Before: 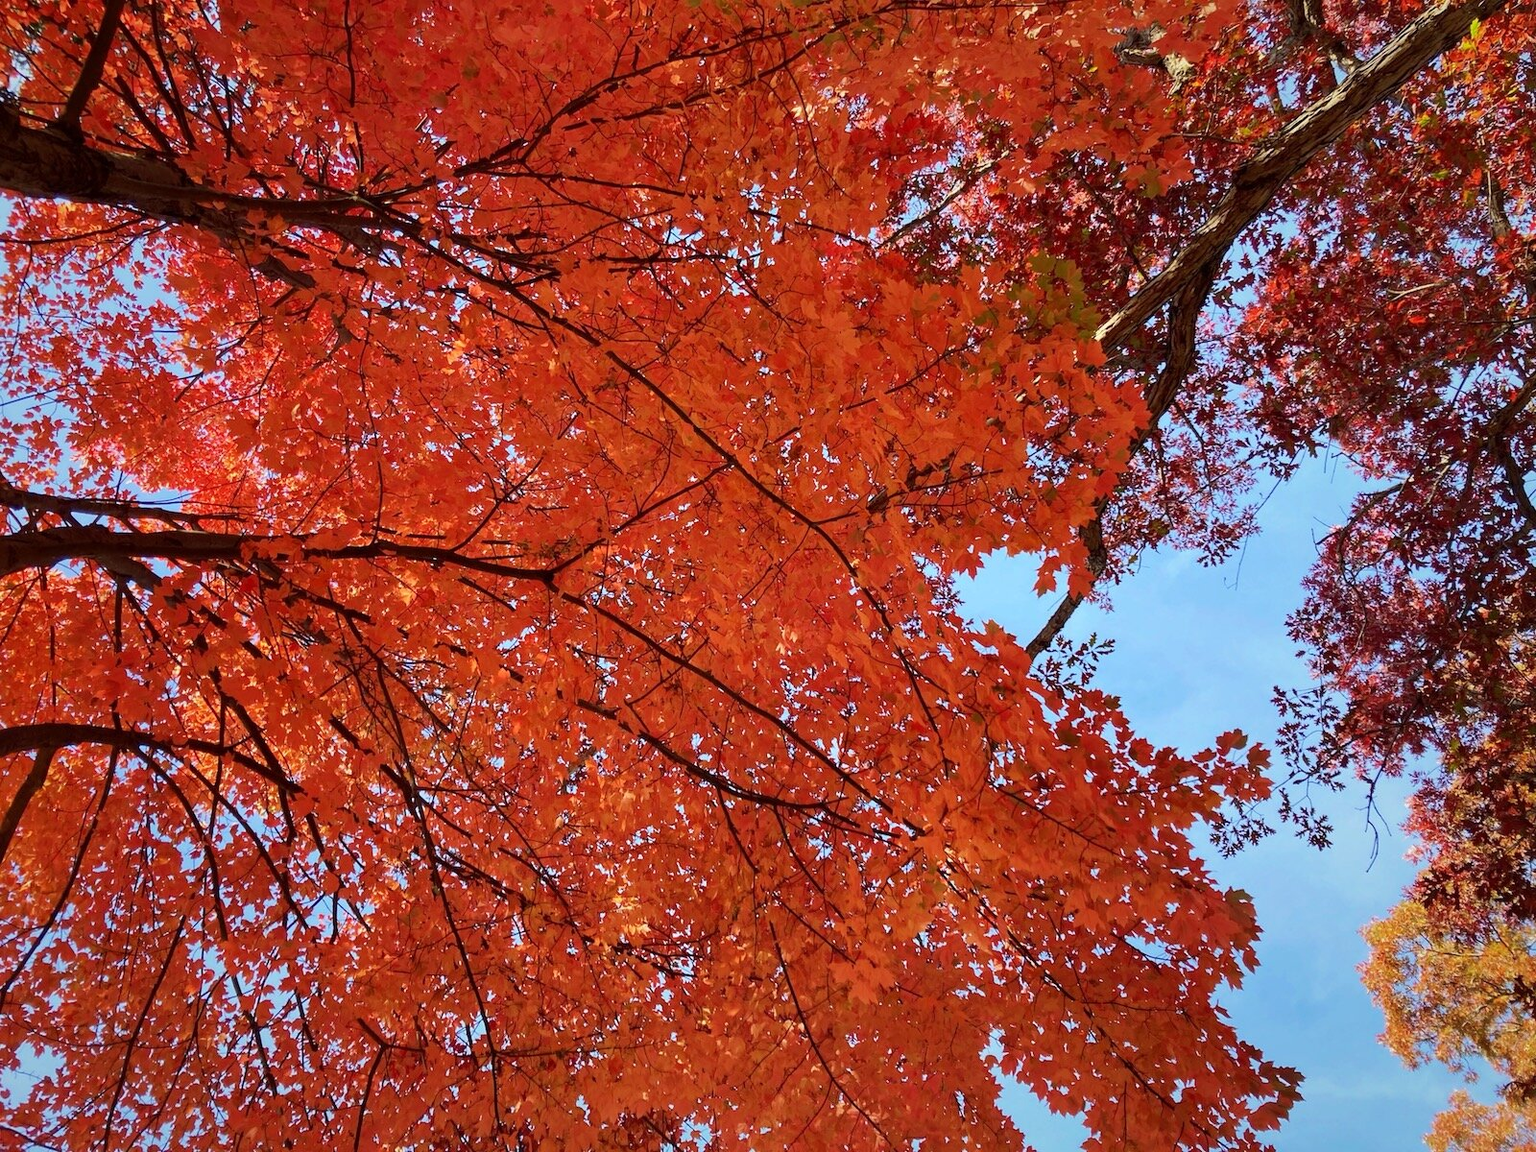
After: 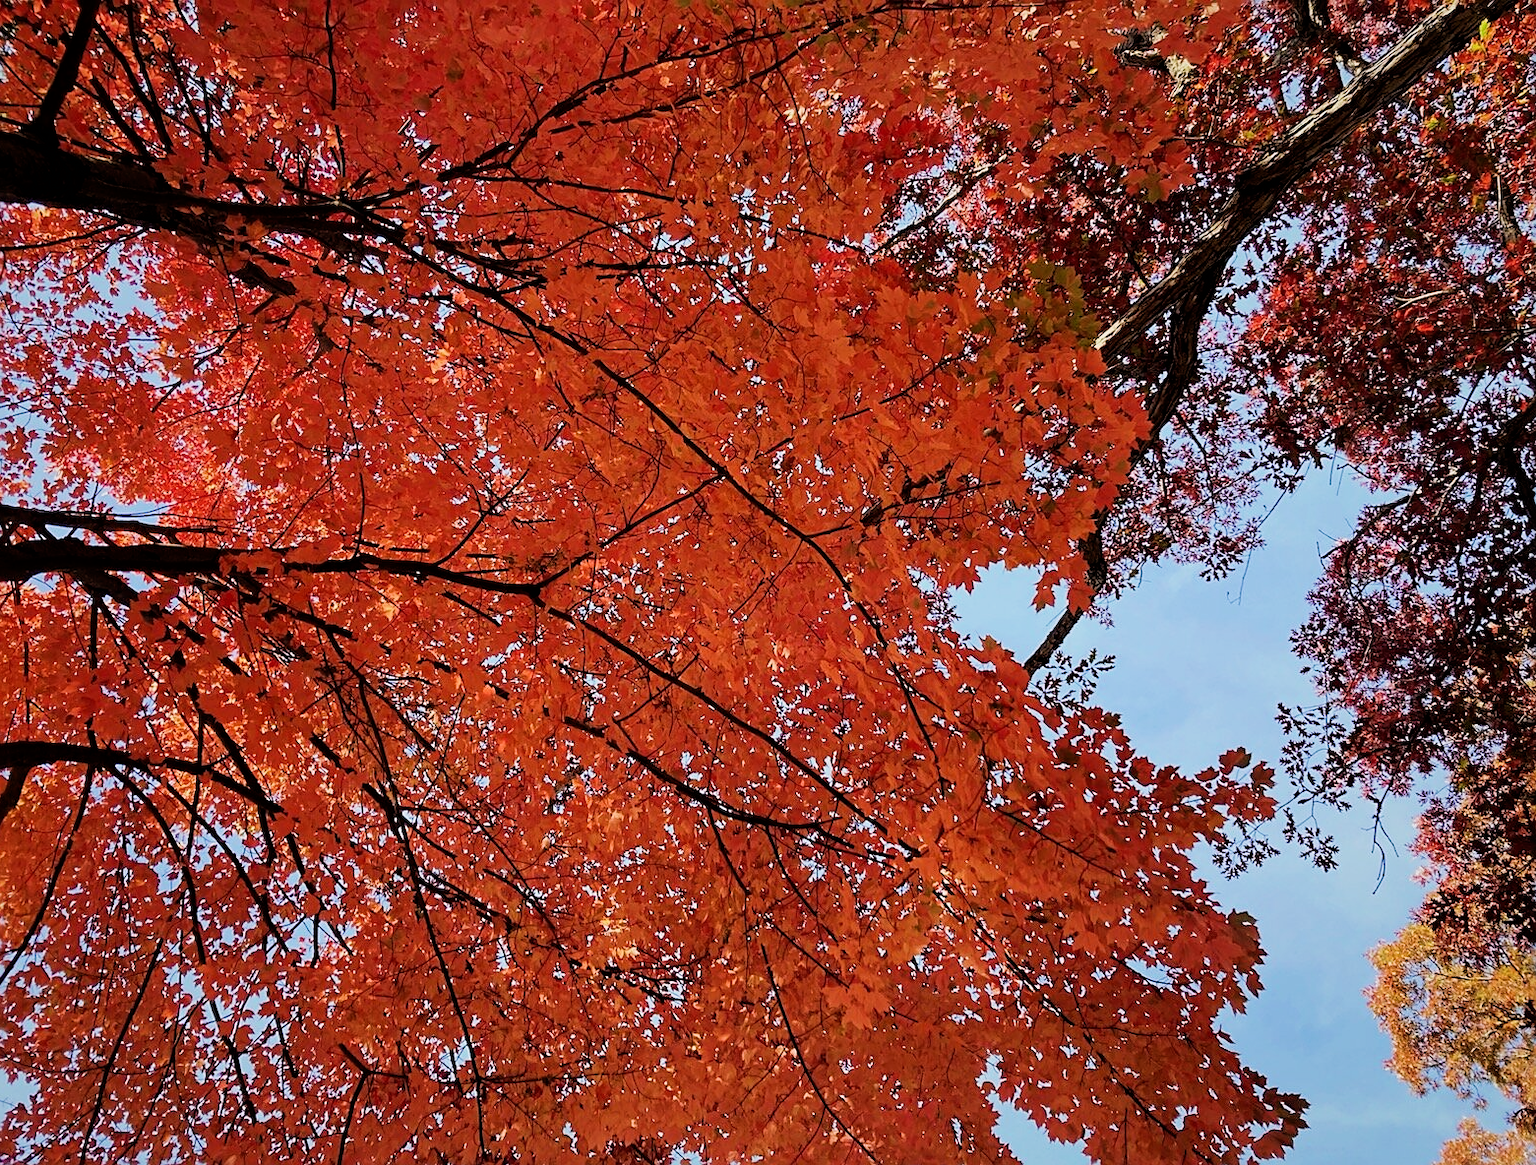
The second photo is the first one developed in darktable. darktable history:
sharpen: on, module defaults
filmic rgb: black relative exposure -5 EV, white relative exposure 3.5 EV, hardness 3.19, contrast 1.2, highlights saturation mix -50%
crop and rotate: left 1.774%, right 0.633%, bottom 1.28%
